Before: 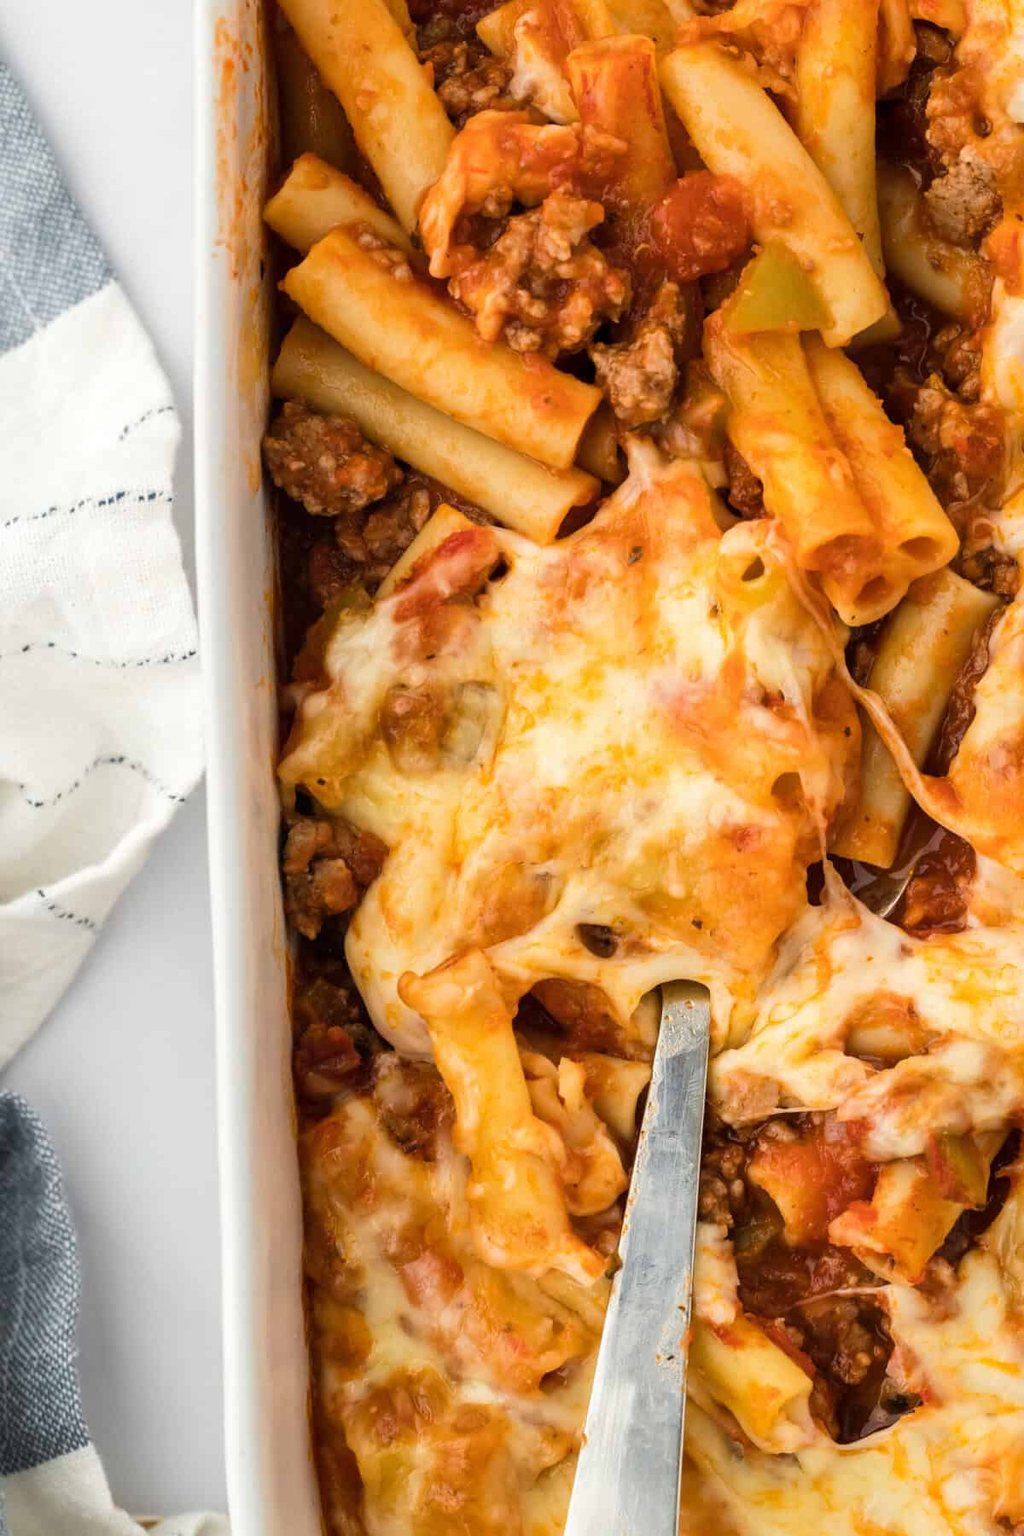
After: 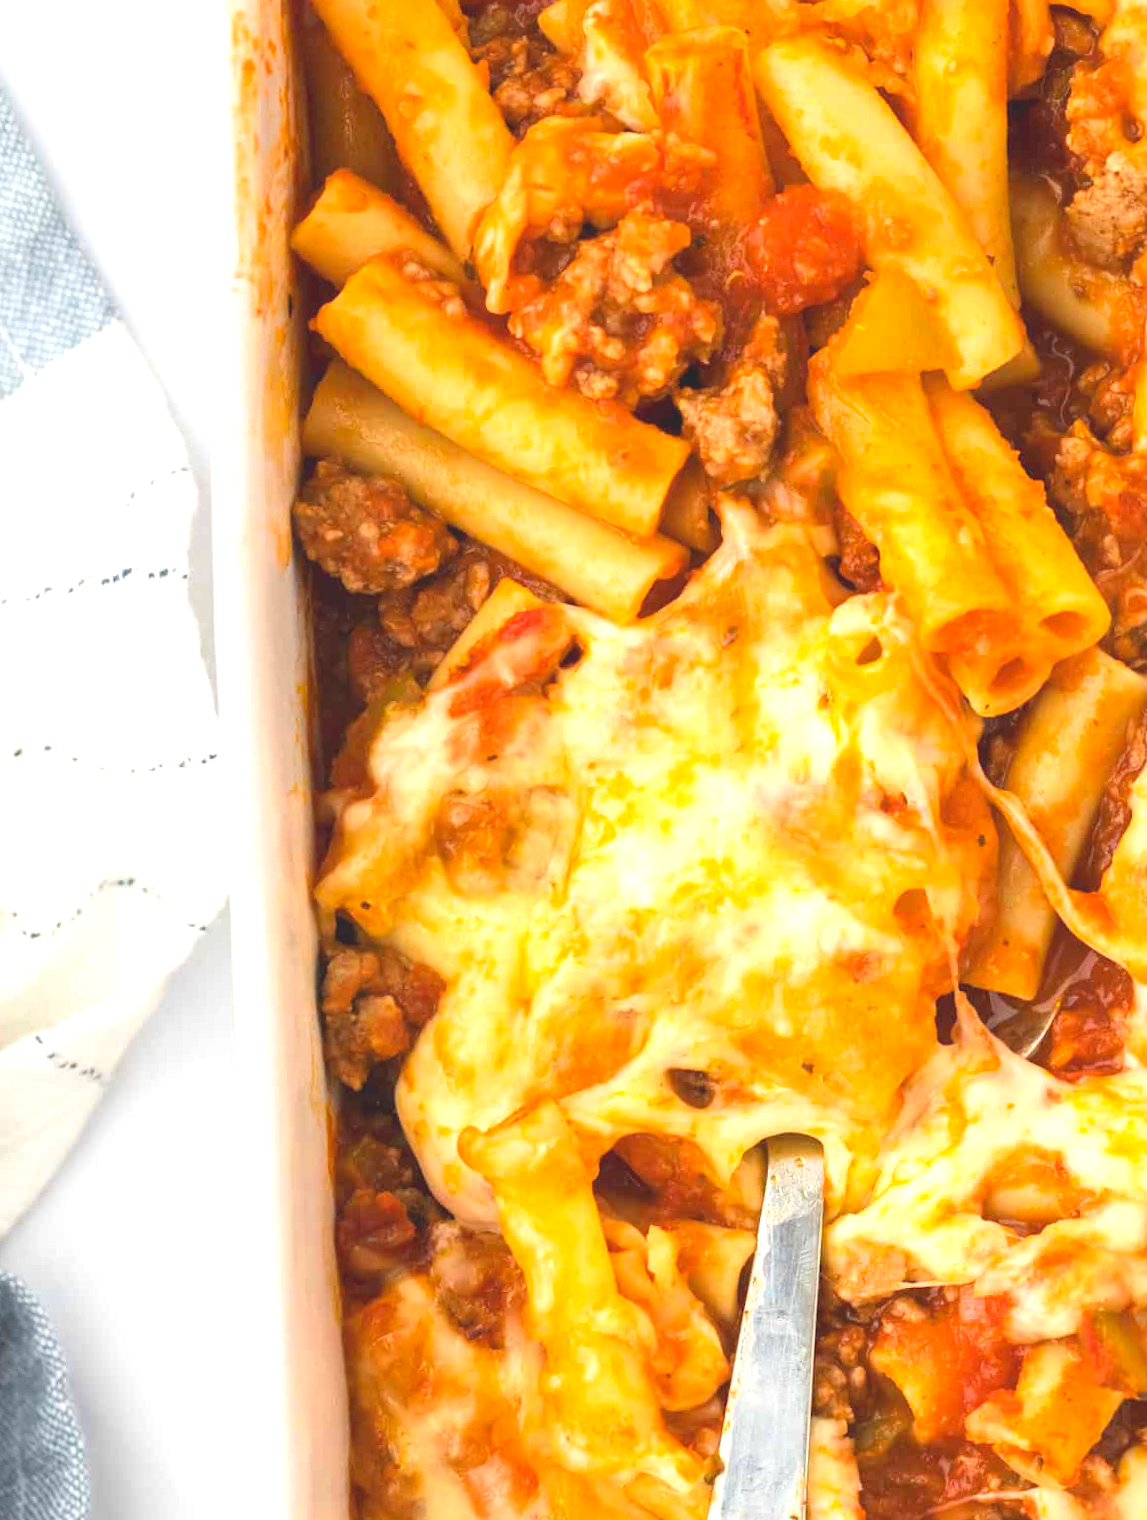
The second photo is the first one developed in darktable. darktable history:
crop and rotate: angle 0.586°, left 0.237%, right 2.685%, bottom 14.263%
exposure: black level correction 0, exposure 1.447 EV, compensate exposure bias true, compensate highlight preservation false
contrast brightness saturation: contrast -0.29
